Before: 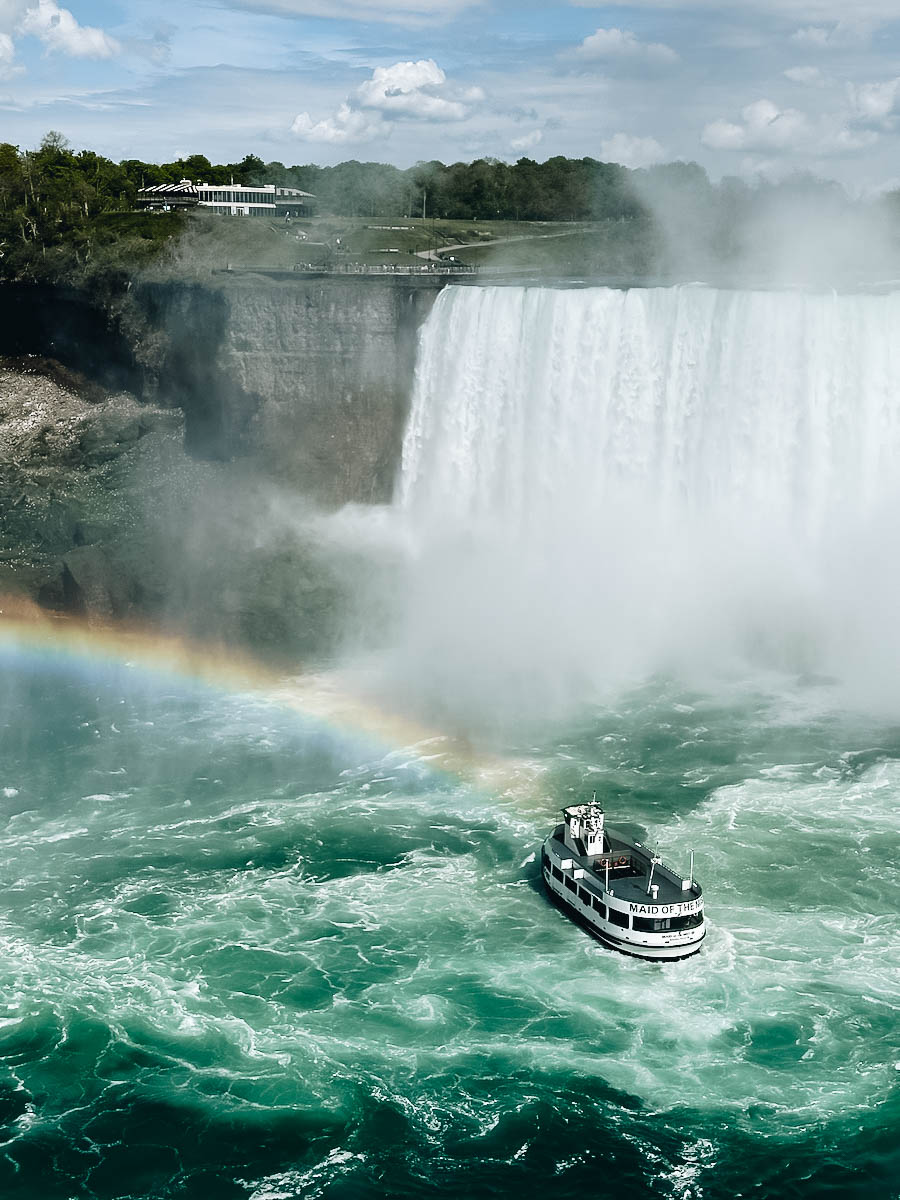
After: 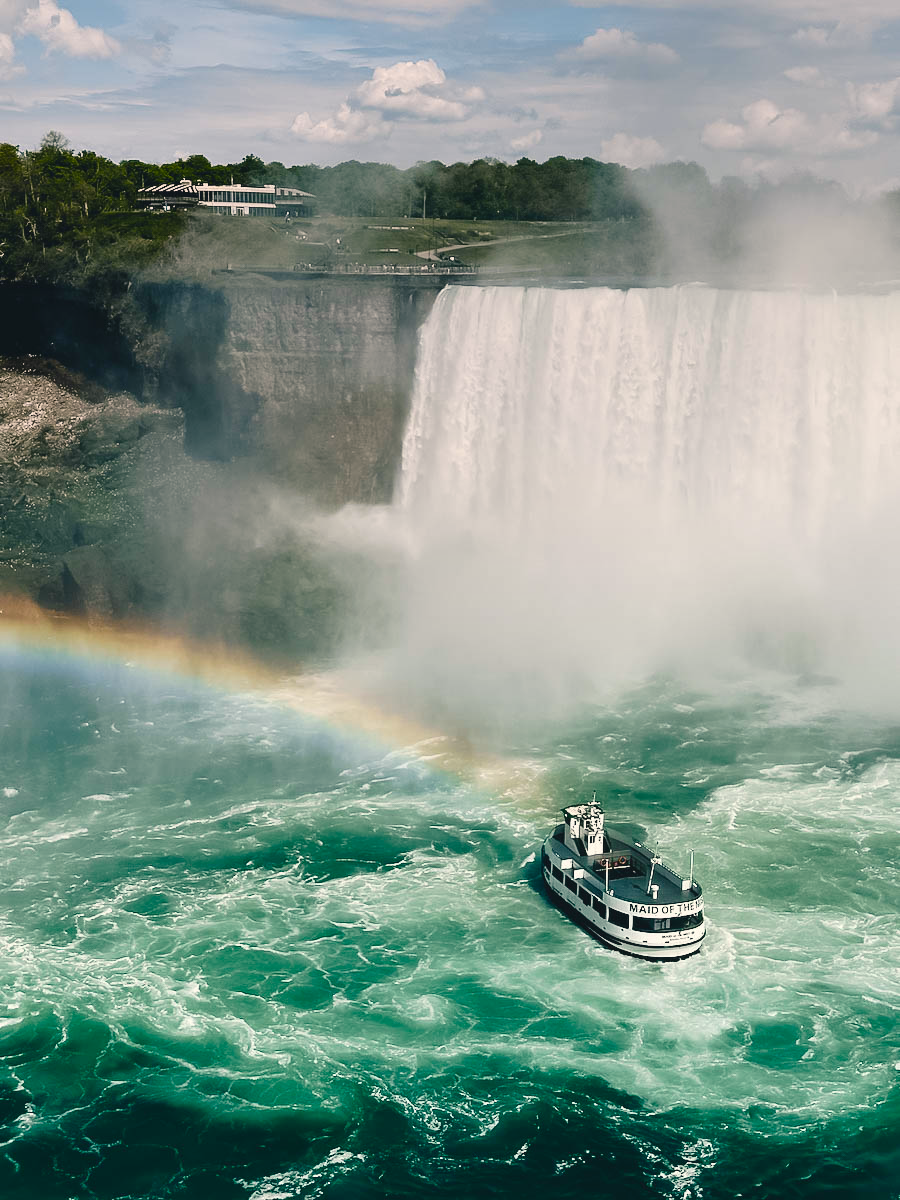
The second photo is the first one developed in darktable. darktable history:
graduated density: density 0.38 EV, hardness 21%, rotation -6.11°, saturation 32%
color balance rgb: shadows lift › chroma 2%, shadows lift › hue 219.6°, power › hue 313.2°, highlights gain › chroma 3%, highlights gain › hue 75.6°, global offset › luminance 0.5%, perceptual saturation grading › global saturation 15.33%, perceptual saturation grading › highlights -19.33%, perceptual saturation grading › shadows 20%, global vibrance 20%
